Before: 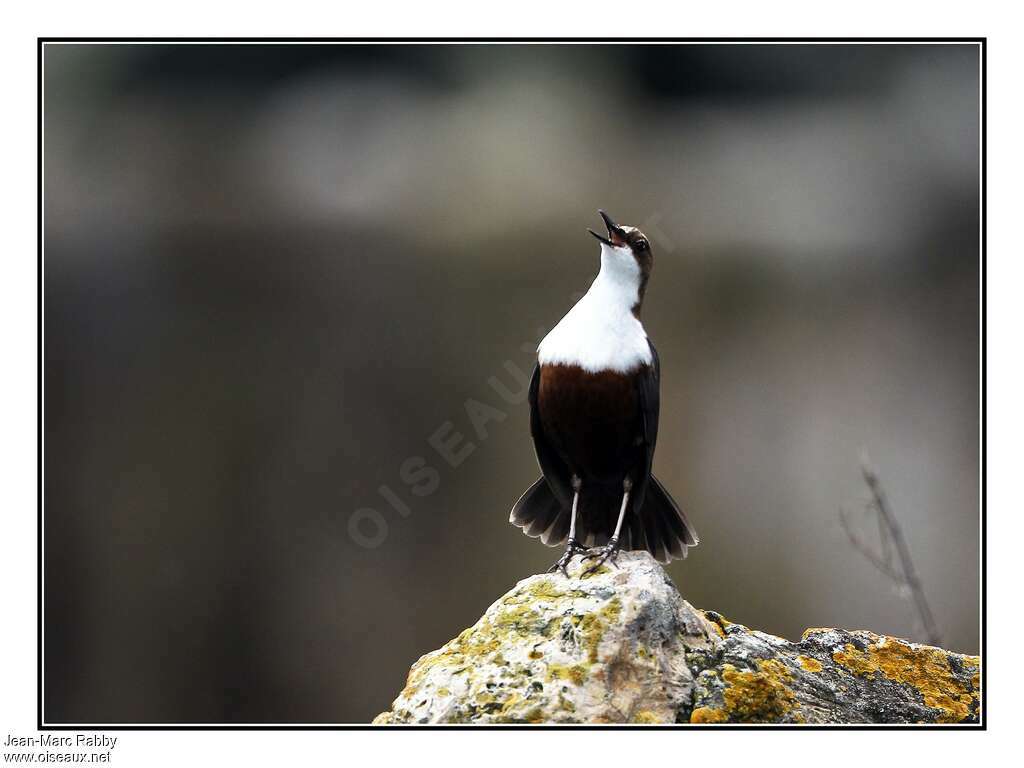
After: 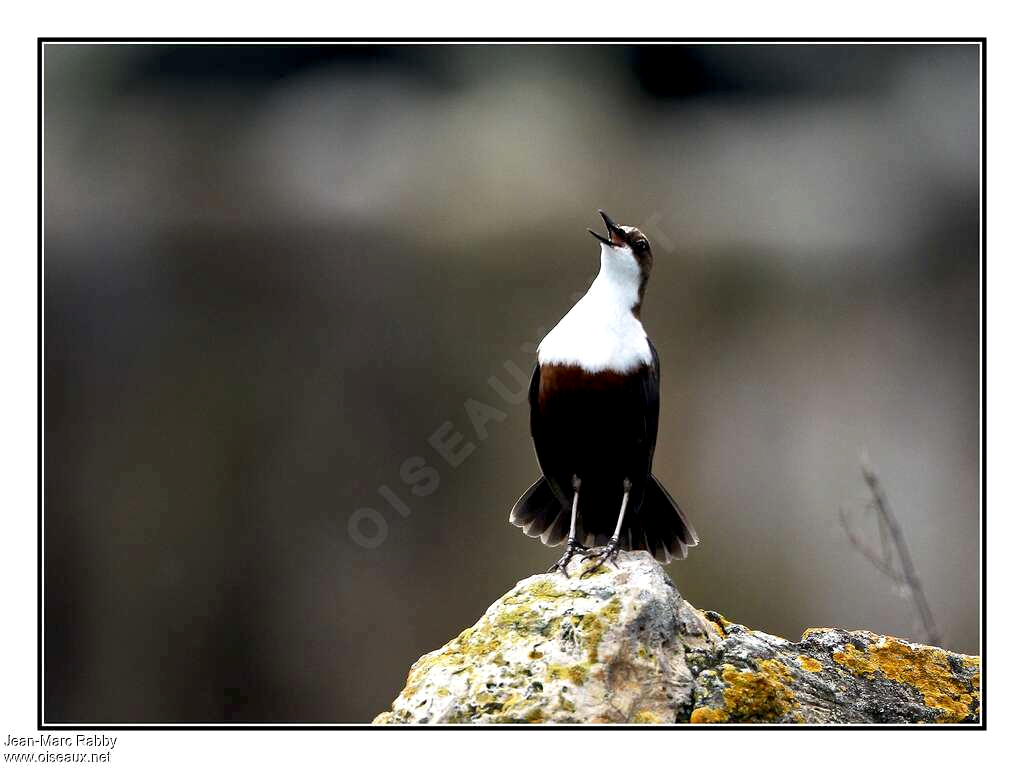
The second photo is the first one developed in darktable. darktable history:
exposure: black level correction 0.007, exposure 0.156 EV, compensate exposure bias true, compensate highlight preservation false
